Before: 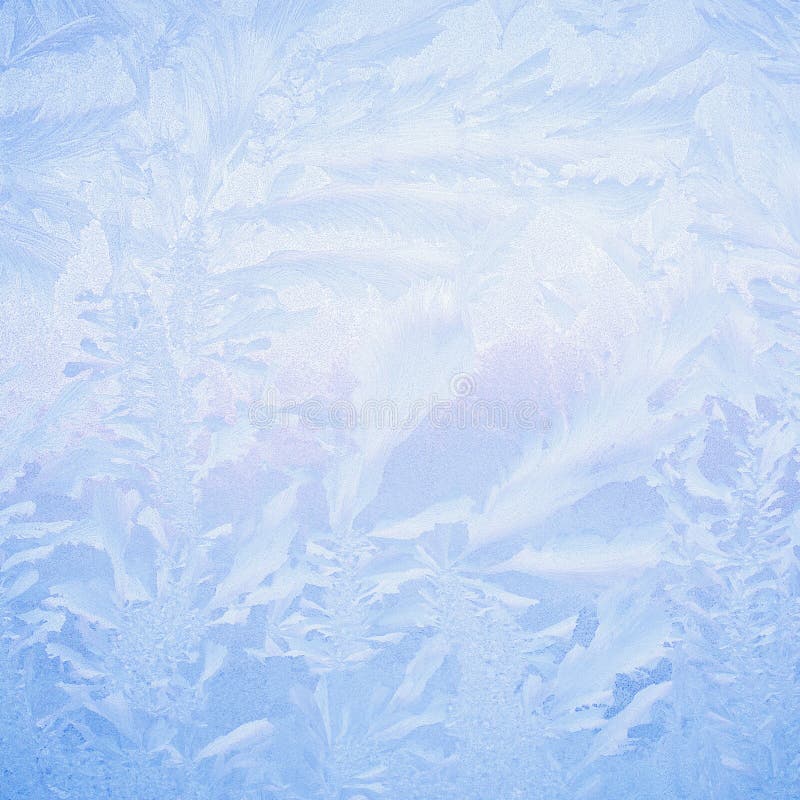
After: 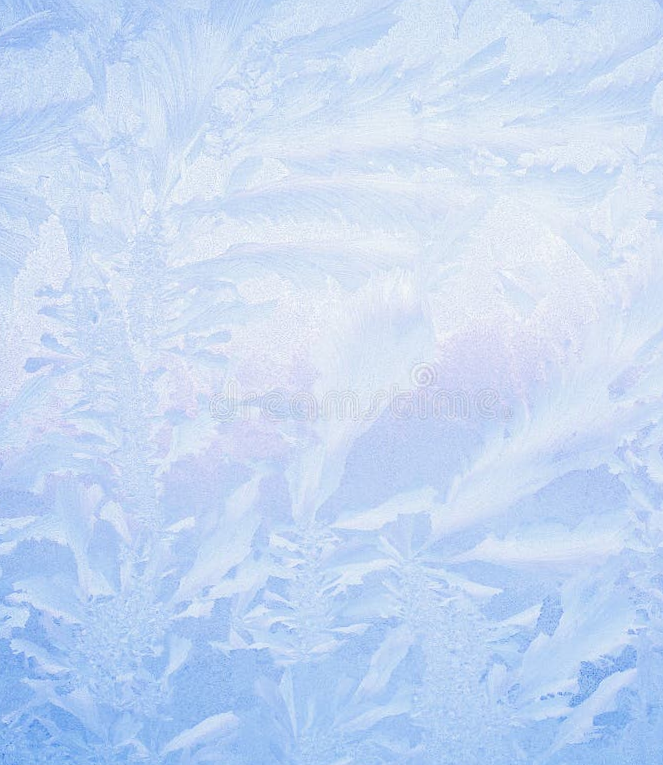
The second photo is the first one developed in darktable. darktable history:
crop and rotate: angle 0.786°, left 4.329%, top 0.543%, right 11.664%, bottom 2.492%
haze removal: strength 0.033, distance 0.25, compatibility mode true, adaptive false
